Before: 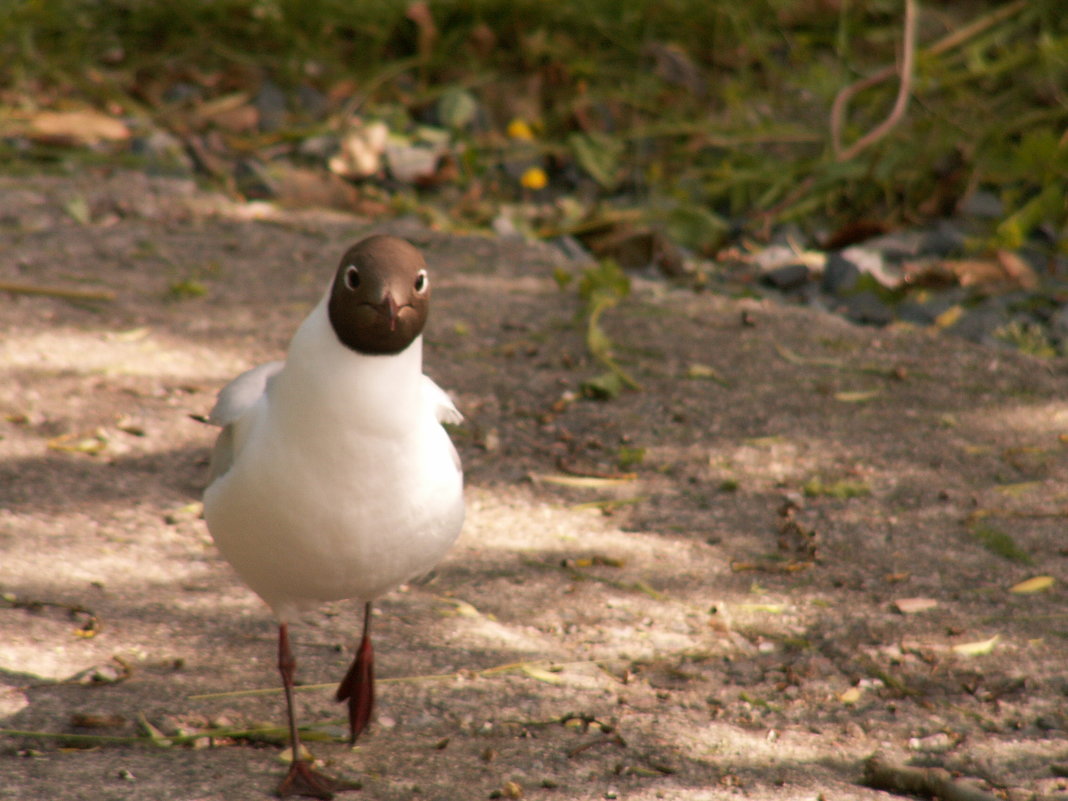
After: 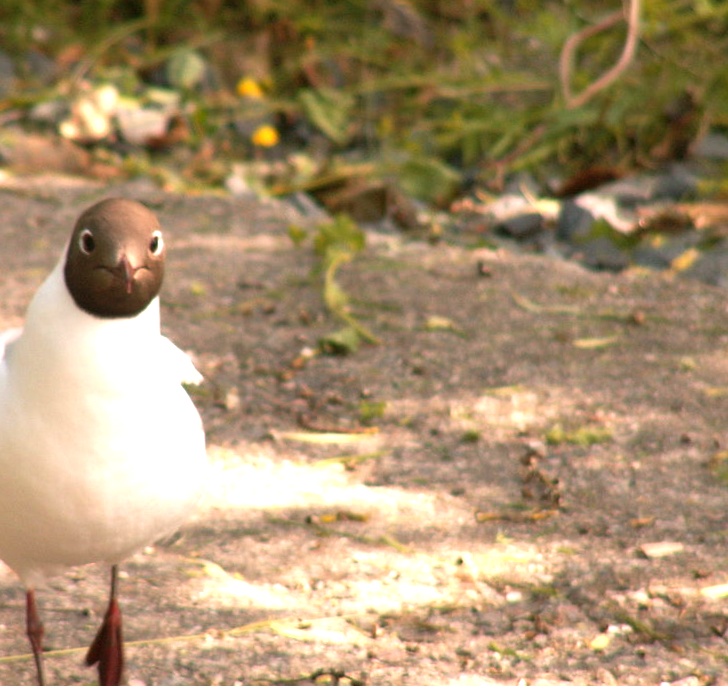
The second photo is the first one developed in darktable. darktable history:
rotate and perspective: rotation -2°, crop left 0.022, crop right 0.978, crop top 0.049, crop bottom 0.951
crop and rotate: left 24.034%, top 2.838%, right 6.406%, bottom 6.299%
exposure: black level correction 0, exposure 1.1 EV, compensate highlight preservation false
